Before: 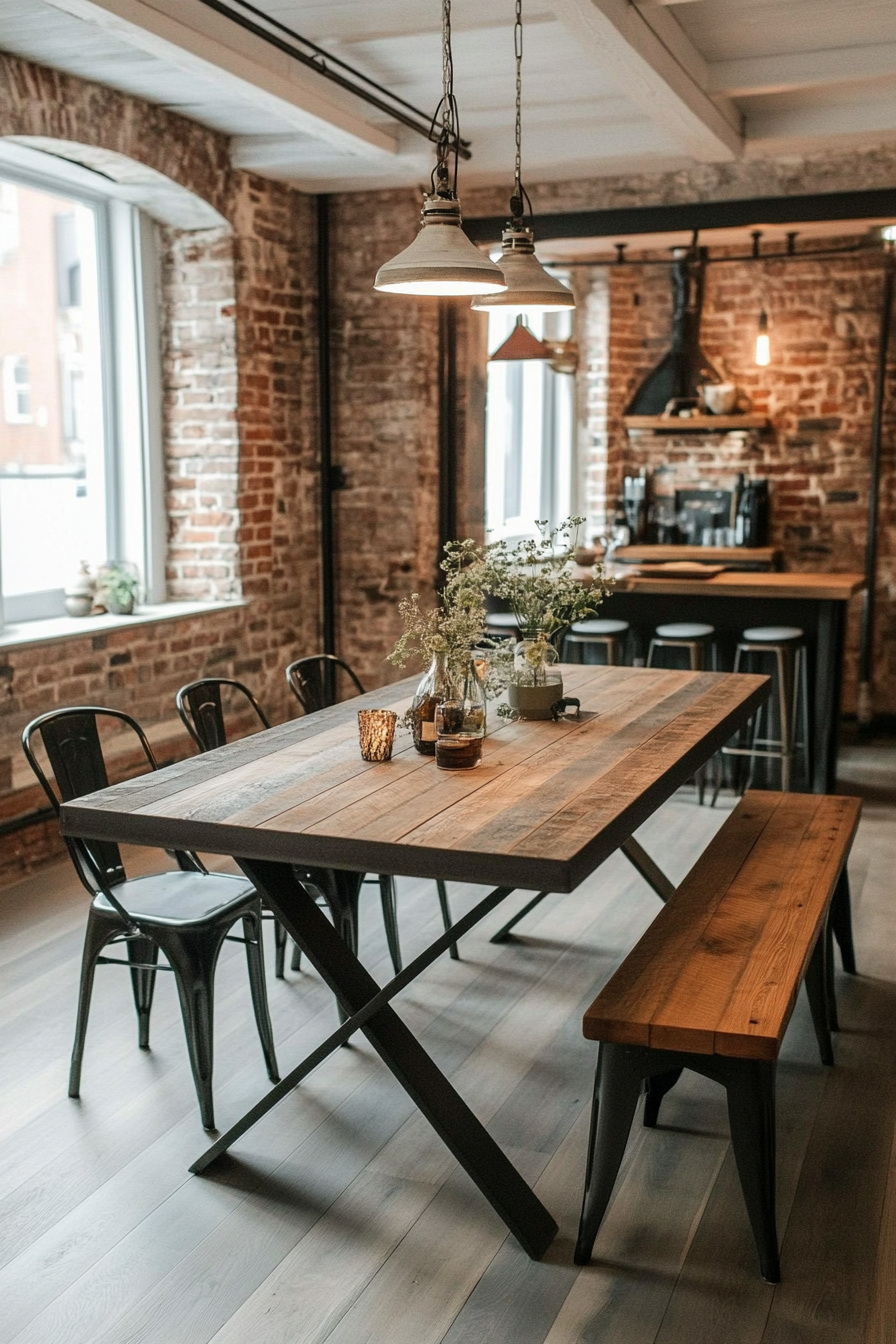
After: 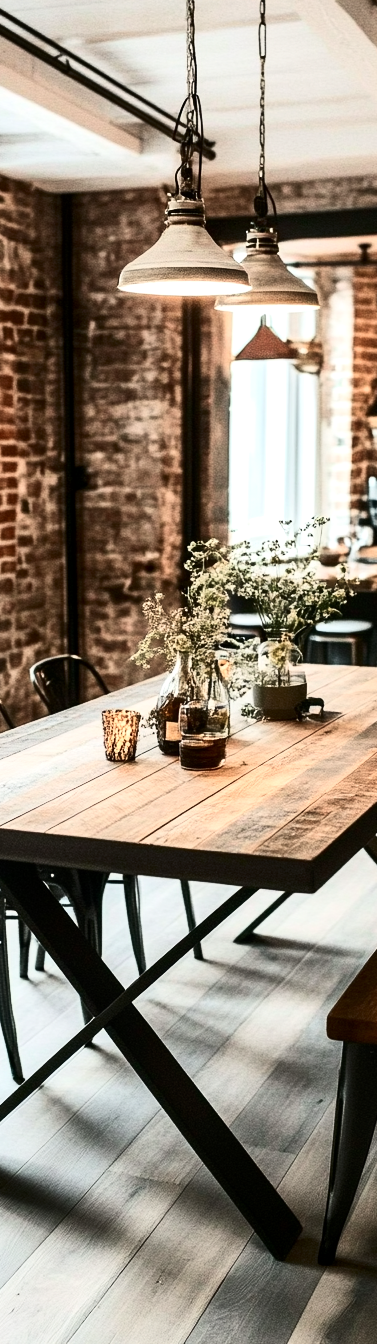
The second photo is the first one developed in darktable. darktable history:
shadows and highlights: shadows 37.27, highlights -28.18, soften with gaussian
local contrast: mode bilateral grid, contrast 20, coarseness 50, detail 120%, midtone range 0.2
tone equalizer: -8 EV -0.417 EV, -7 EV -0.389 EV, -6 EV -0.333 EV, -5 EV -0.222 EV, -3 EV 0.222 EV, -2 EV 0.333 EV, -1 EV 0.389 EV, +0 EV 0.417 EV, edges refinement/feathering 500, mask exposure compensation -1.57 EV, preserve details no
crop: left 28.583%, right 29.231%
contrast brightness saturation: contrast 0.39, brightness 0.1
